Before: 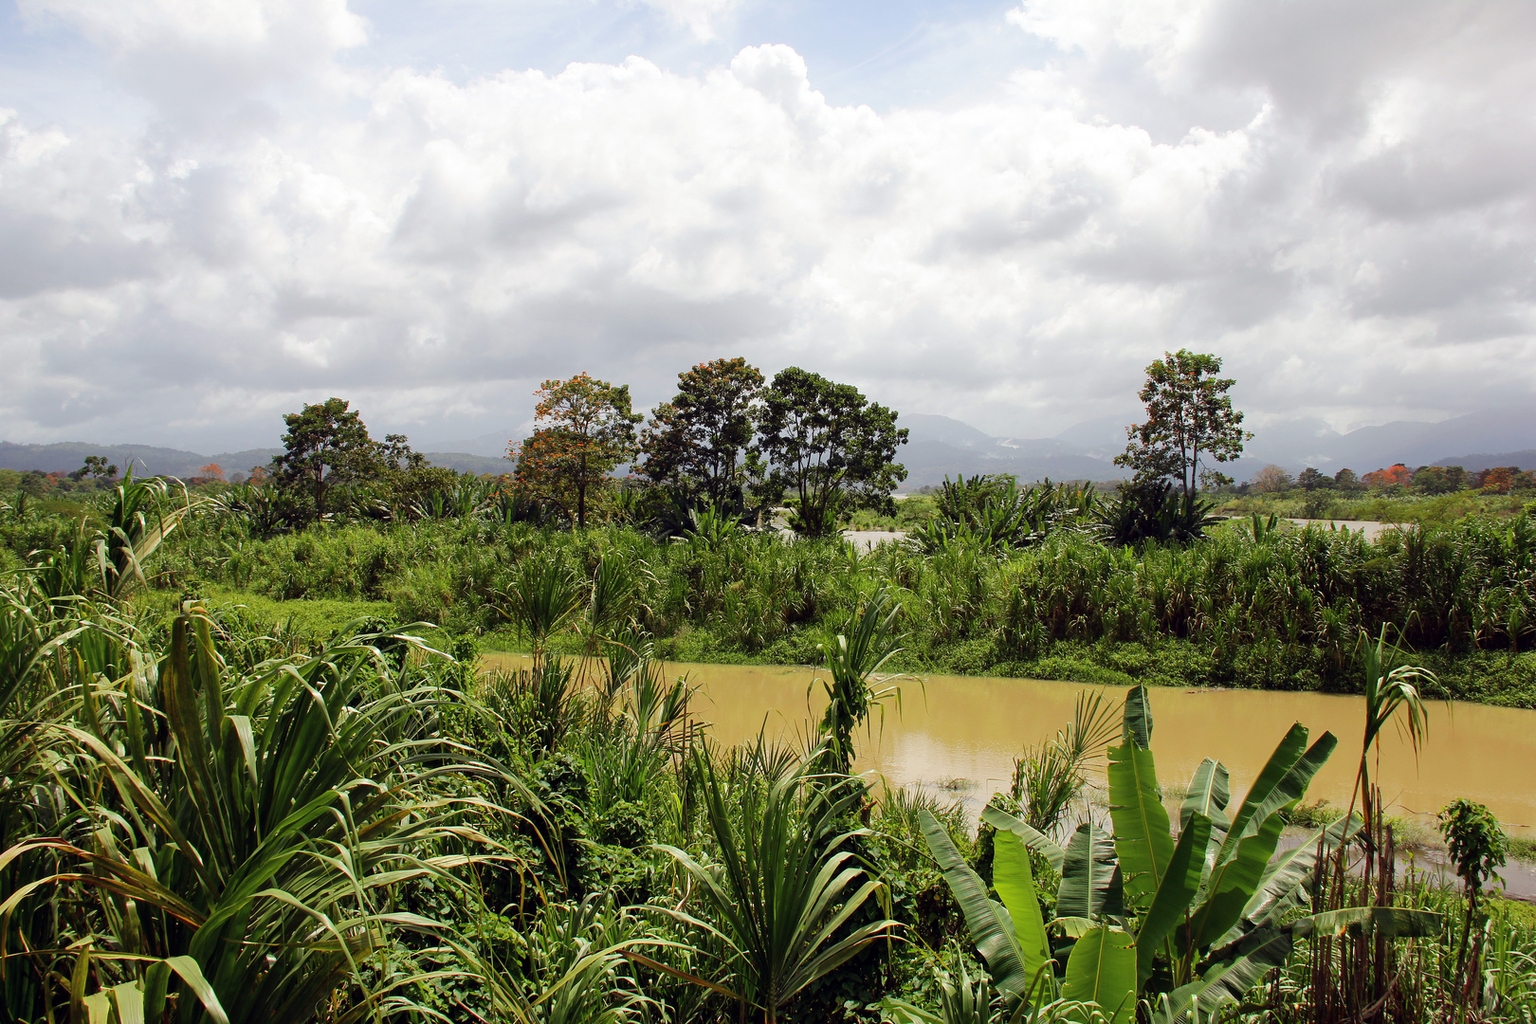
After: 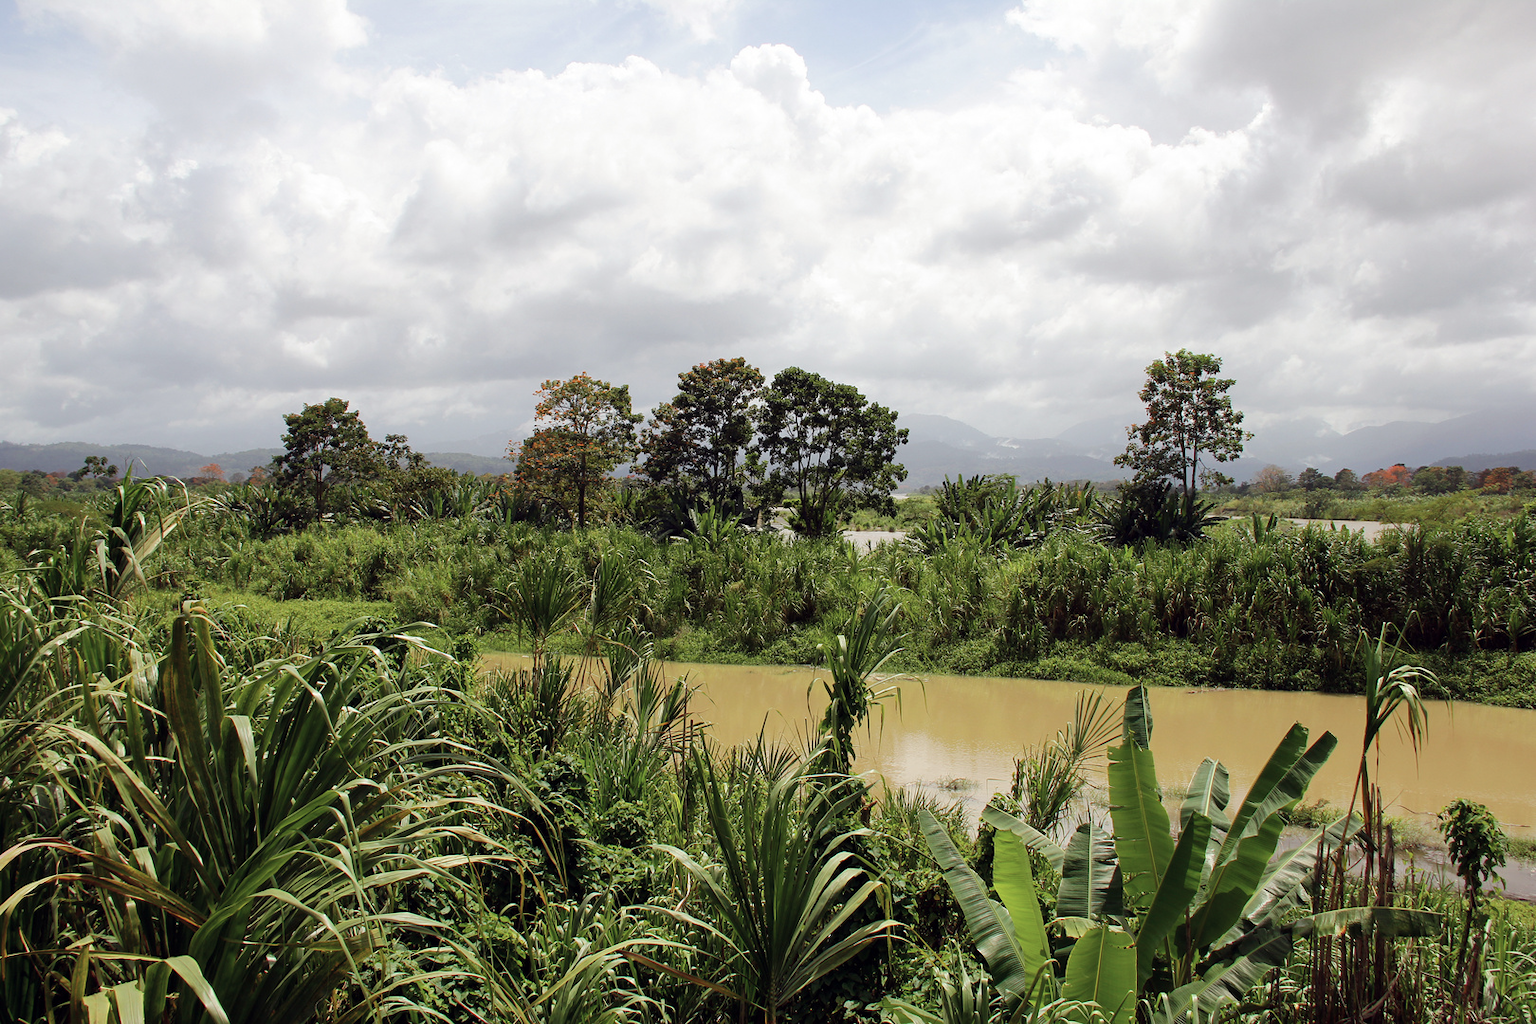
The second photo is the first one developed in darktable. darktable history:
color correction: highlights b* -0.016, saturation 0.81
